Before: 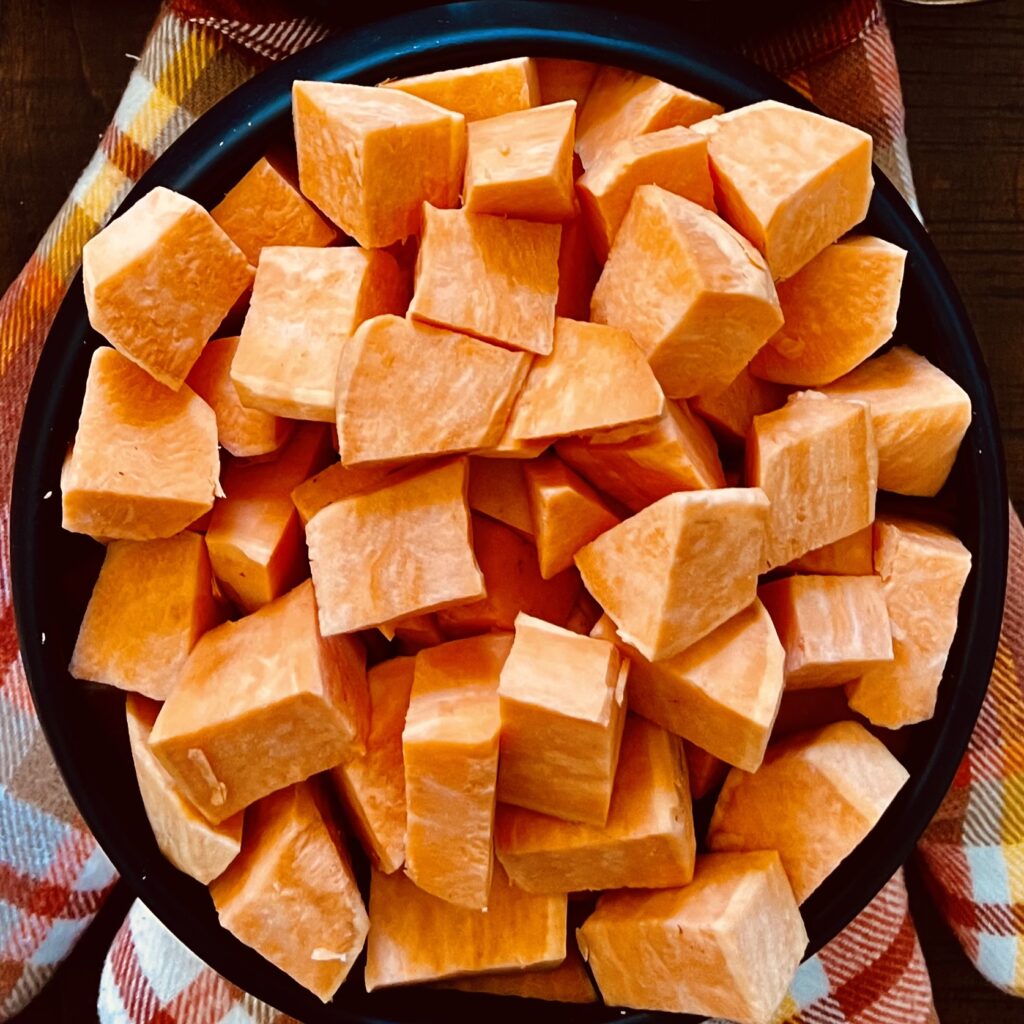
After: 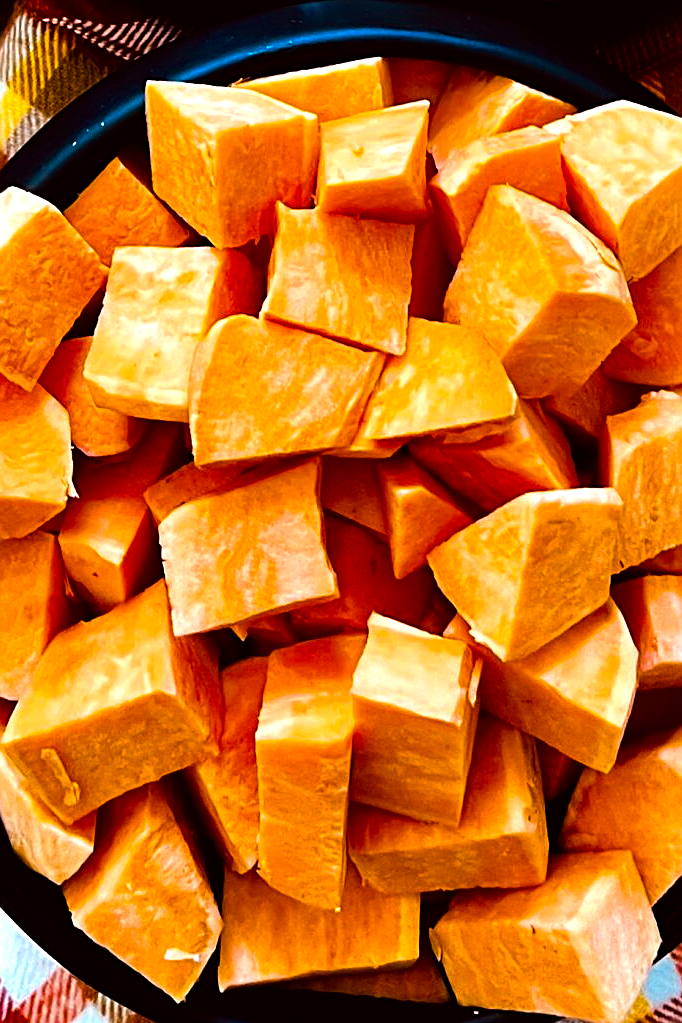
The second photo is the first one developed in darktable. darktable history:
white balance: red 0.974, blue 1.044
tone equalizer: -8 EV -0.75 EV, -7 EV -0.7 EV, -6 EV -0.6 EV, -5 EV -0.4 EV, -3 EV 0.4 EV, -2 EV 0.6 EV, -1 EV 0.7 EV, +0 EV 0.75 EV, edges refinement/feathering 500, mask exposure compensation -1.57 EV, preserve details no
sharpen: on, module defaults
crop and rotate: left 14.436%, right 18.898%
exposure: black level correction 0.001, exposure -0.125 EV, compensate exposure bias true, compensate highlight preservation false
color balance rgb: linear chroma grading › global chroma 15%, perceptual saturation grading › global saturation 30%
